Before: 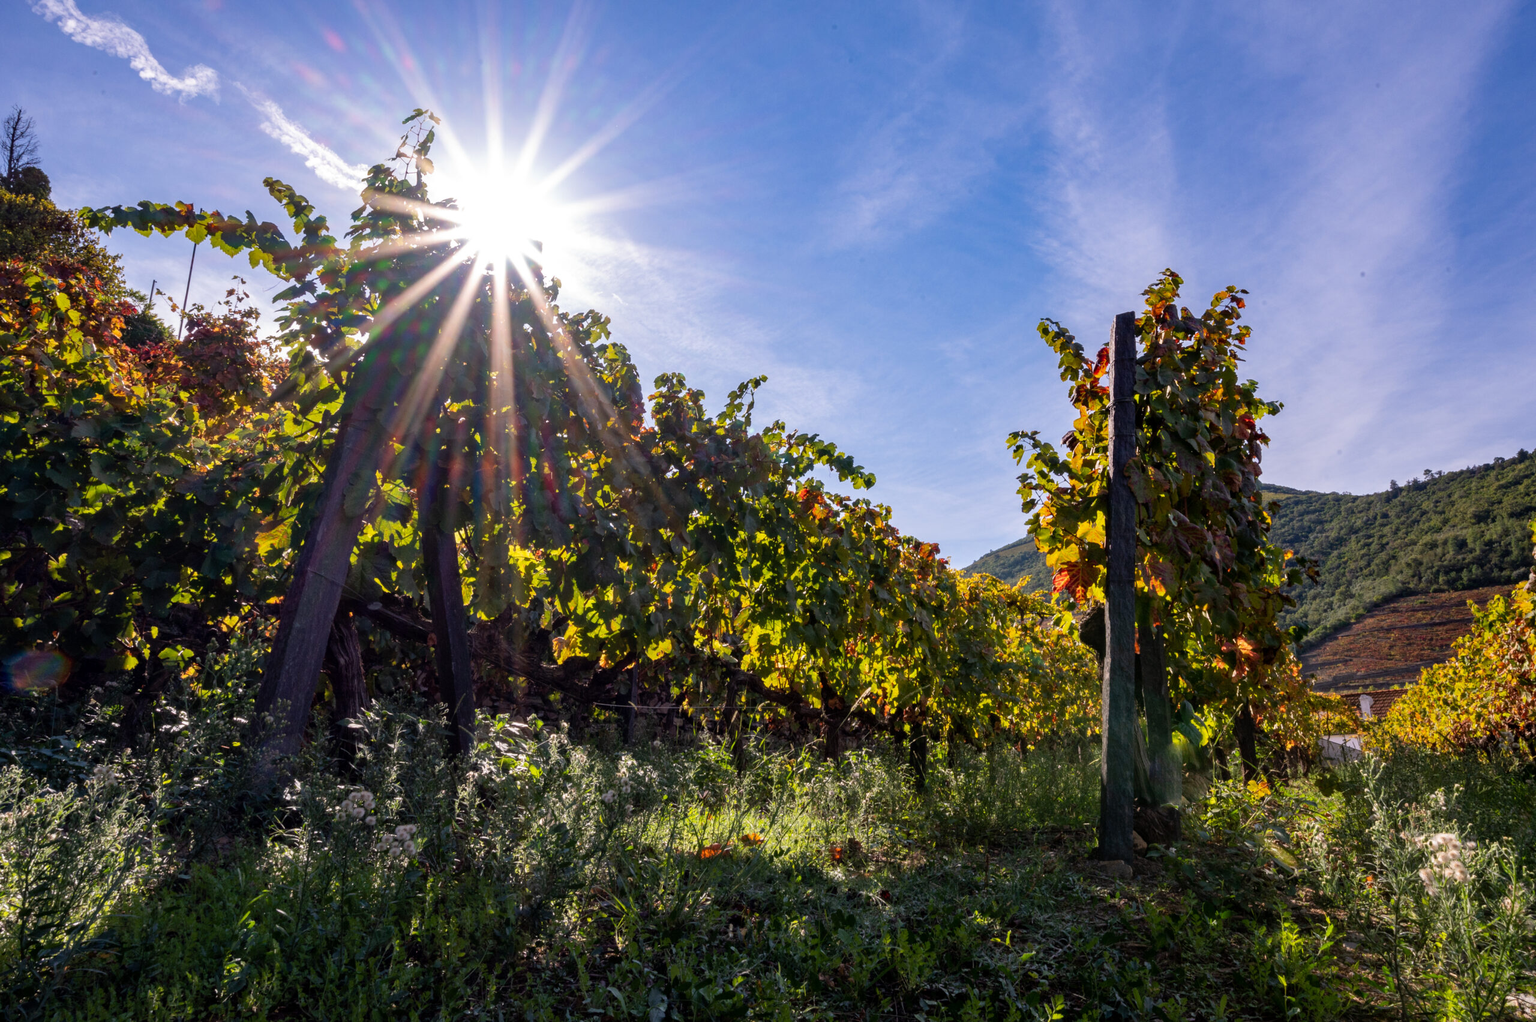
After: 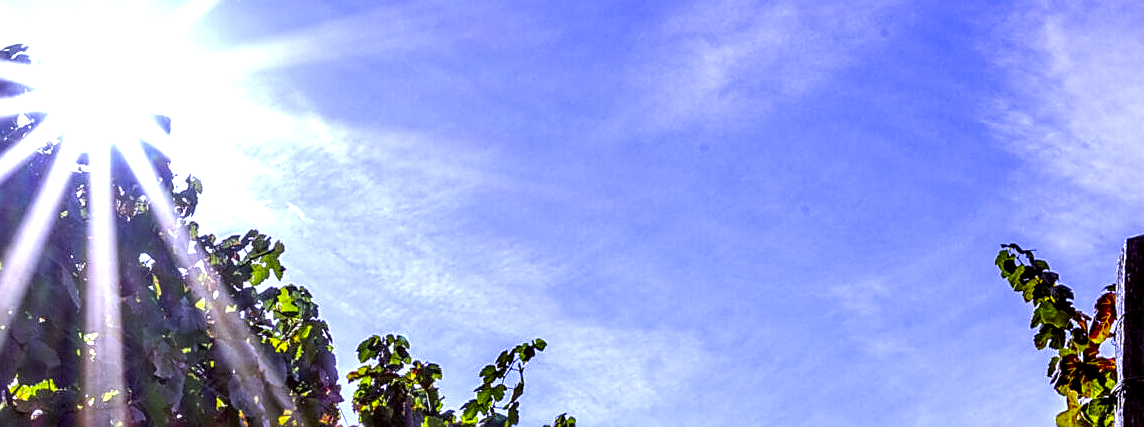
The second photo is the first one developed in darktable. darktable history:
color correction: highlights a* 0.162, highlights b* 29.53, shadows a* -0.162, shadows b* 21.09
crop: left 28.64%, top 16.832%, right 26.637%, bottom 58.055%
contrast brightness saturation: saturation -0.05
local contrast: detail 203%
white balance: red 0.766, blue 1.537
sharpen: amount 0.6
color balance: lift [1, 1.001, 0.999, 1.001], gamma [1, 1.004, 1.007, 0.993], gain [1, 0.991, 0.987, 1.013], contrast 10%, output saturation 120%
